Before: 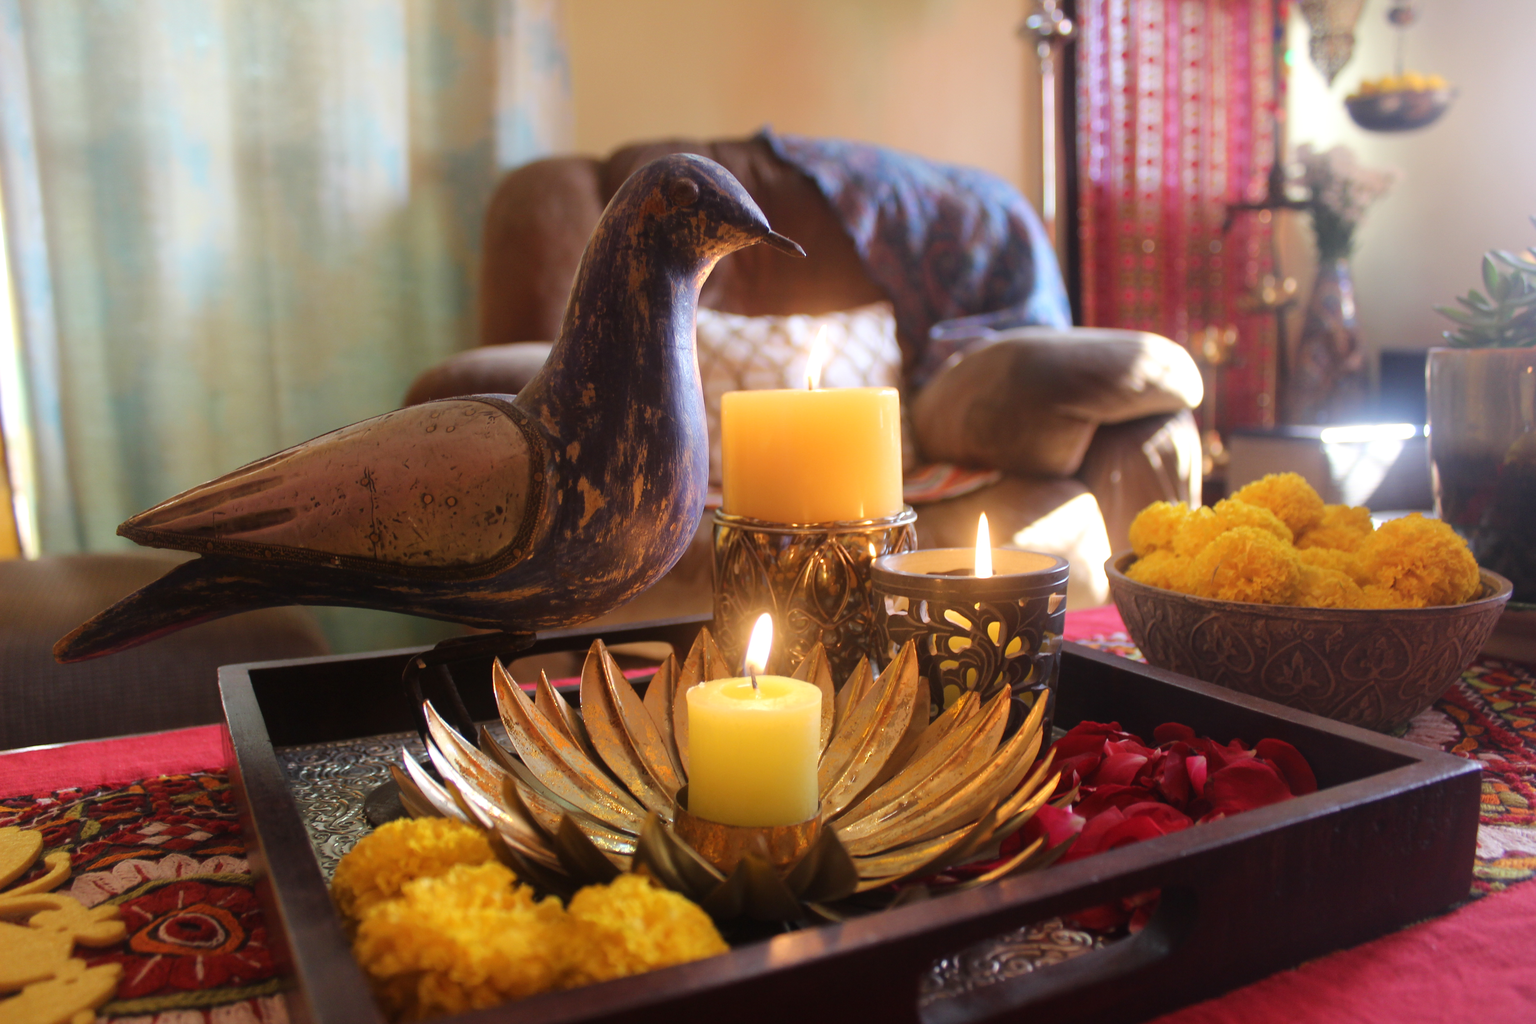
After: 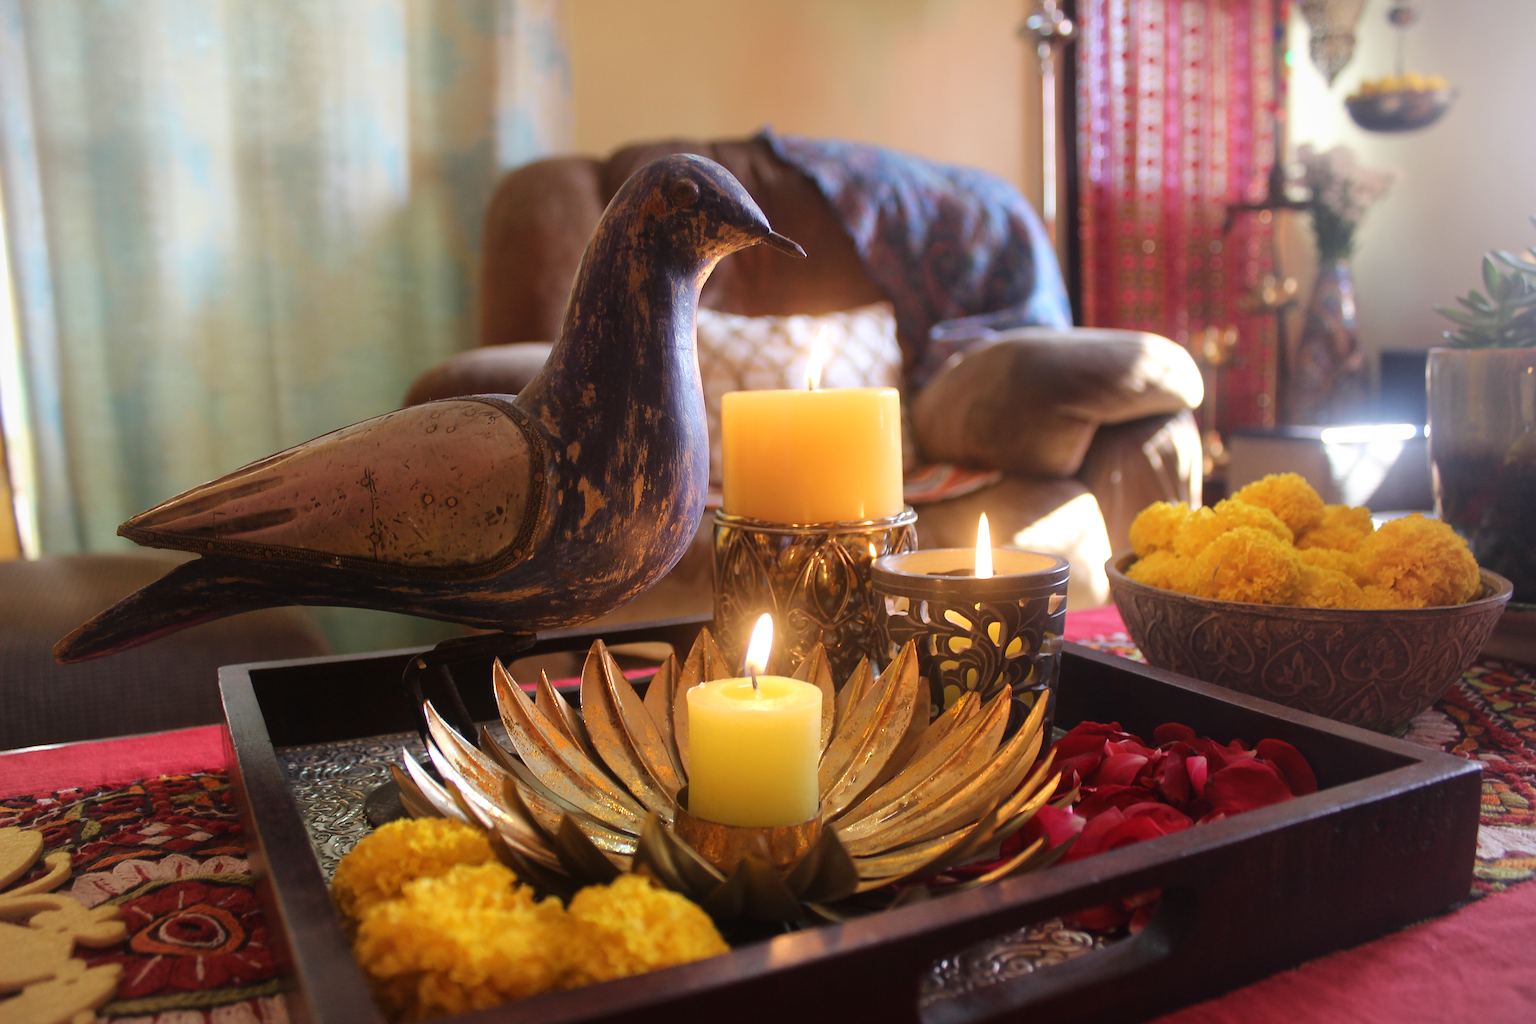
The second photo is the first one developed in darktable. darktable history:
local contrast: mode bilateral grid, contrast 16, coarseness 36, detail 104%, midtone range 0.2
vignetting: brightness -0.185, saturation -0.293, center (-0.032, -0.044), unbound false
sharpen: amount 0.495
